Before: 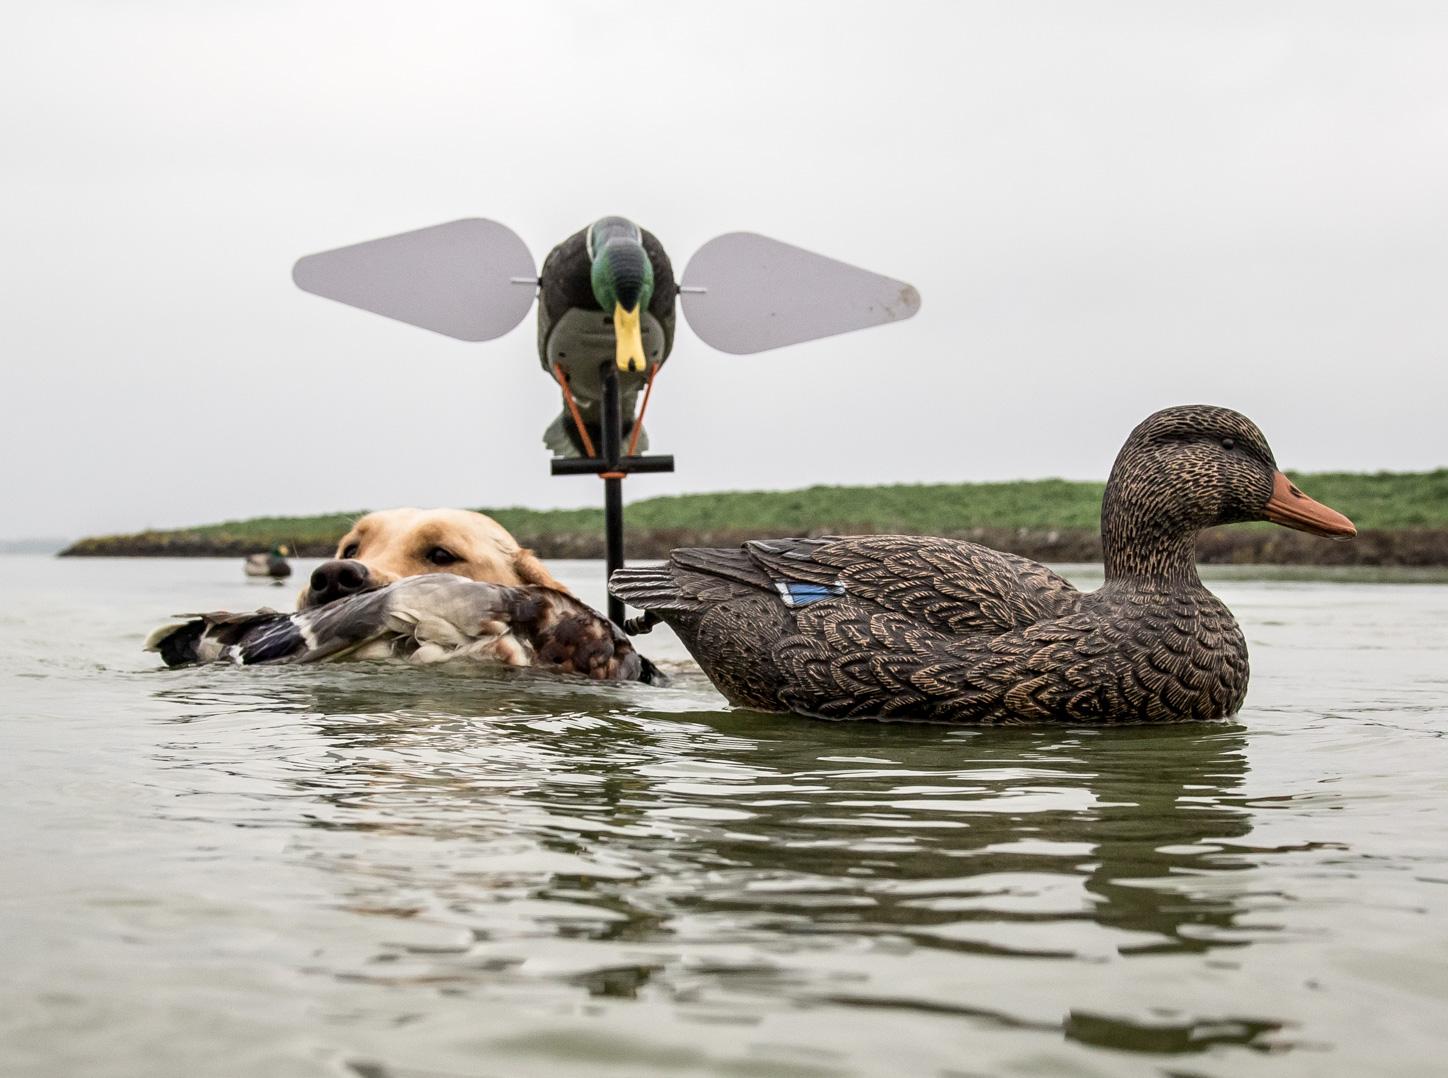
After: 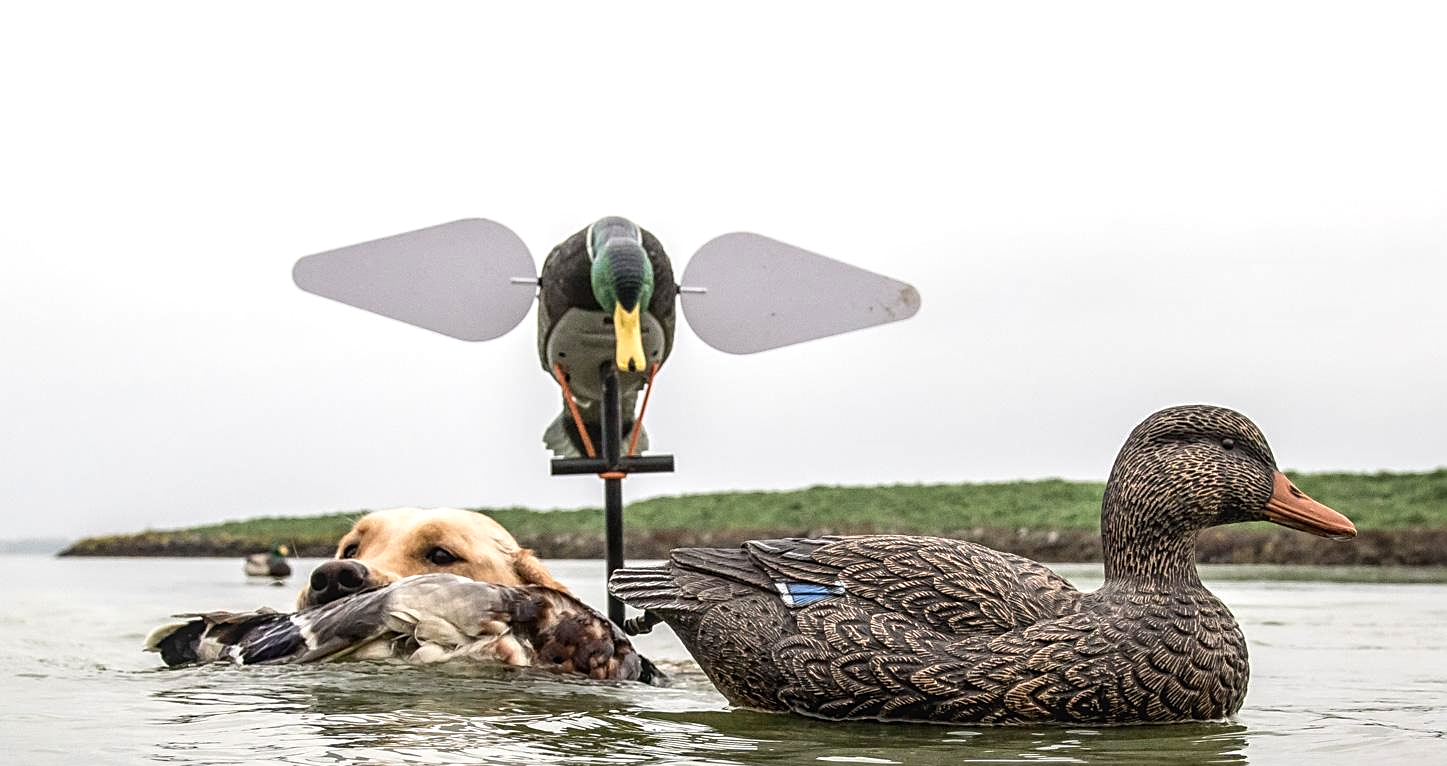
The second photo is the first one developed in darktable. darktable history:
crop: right 0.001%, bottom 28.854%
exposure: exposure 0.297 EV, compensate highlight preservation false
sharpen: on, module defaults
local contrast: detail 117%
